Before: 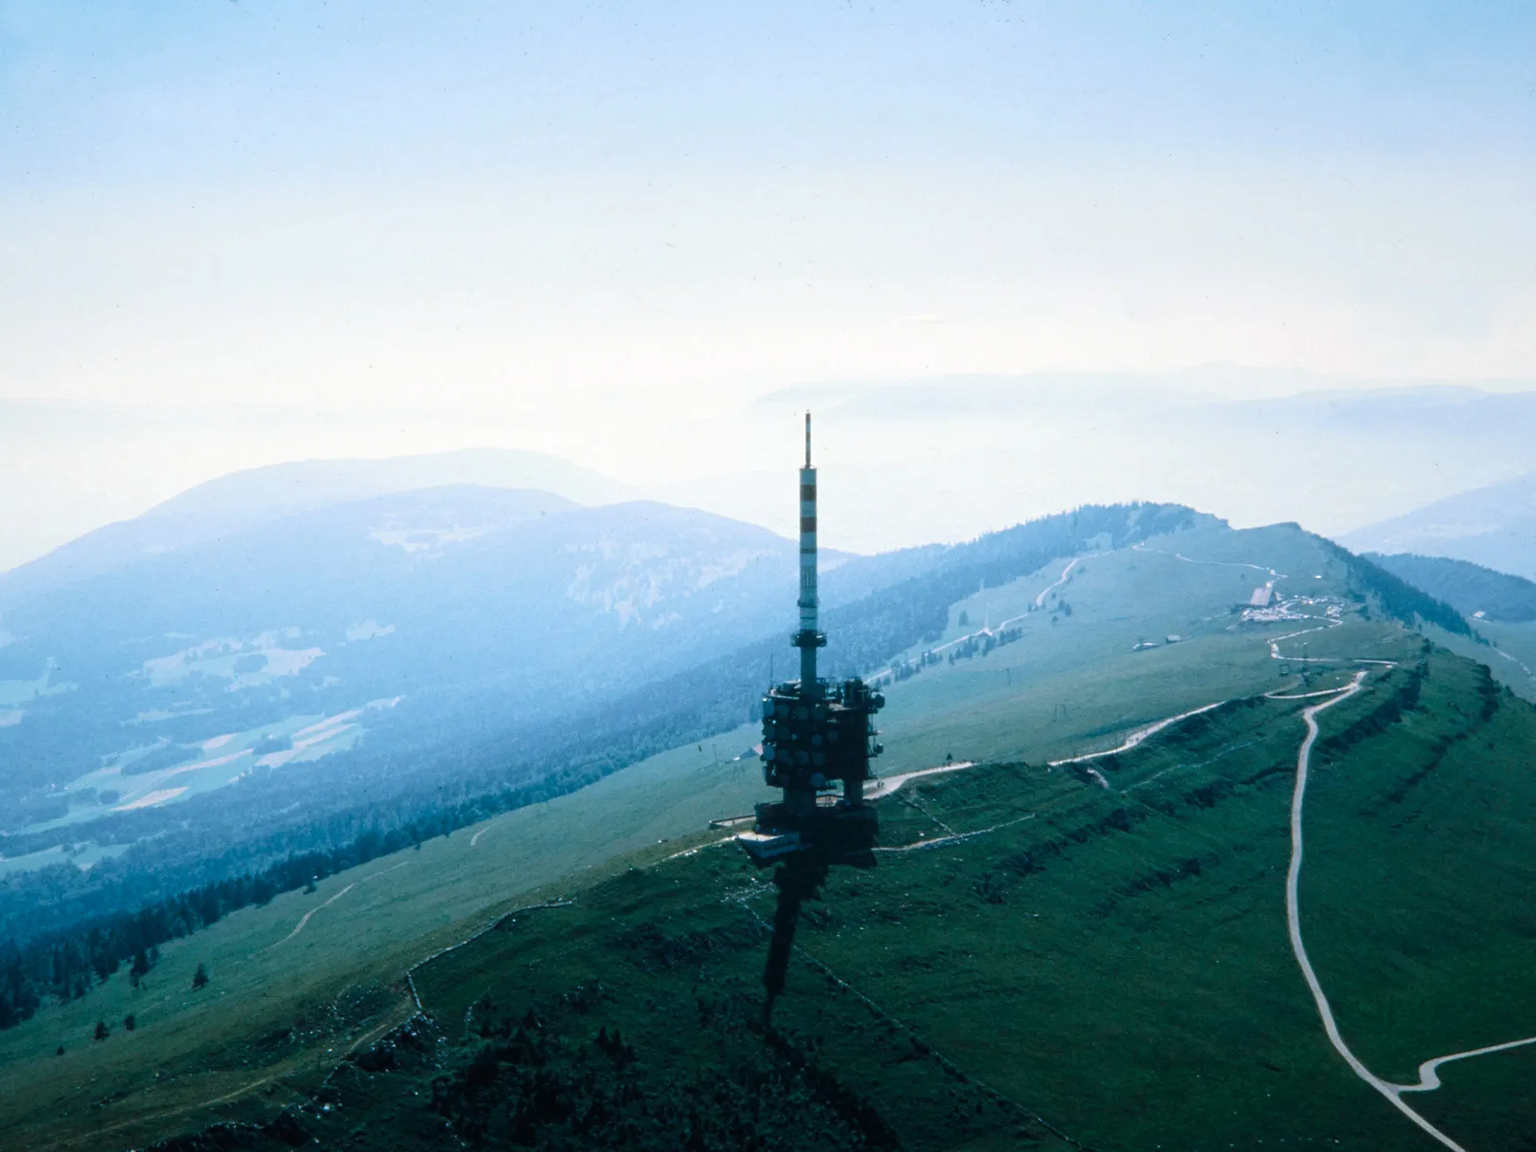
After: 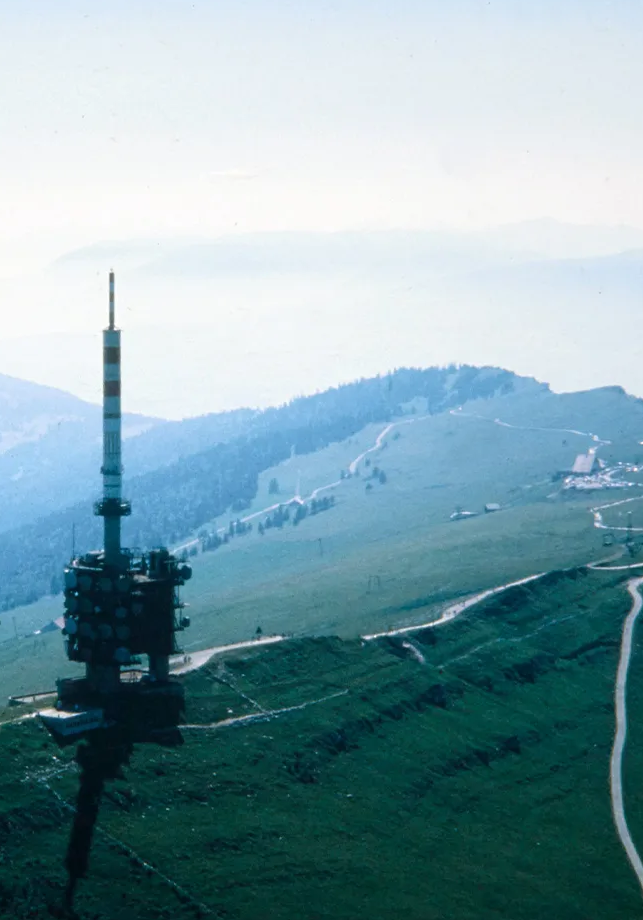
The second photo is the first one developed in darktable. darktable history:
crop: left 45.678%, top 13.245%, right 14.091%, bottom 10.056%
